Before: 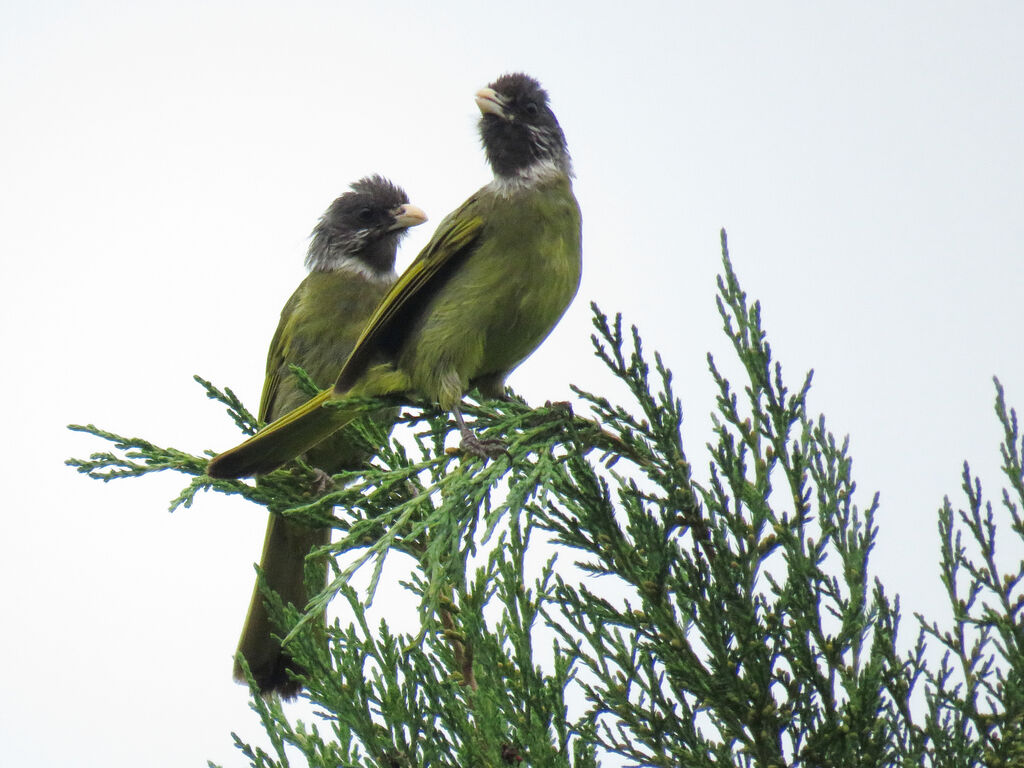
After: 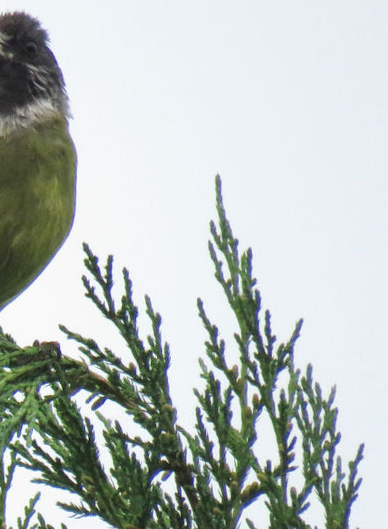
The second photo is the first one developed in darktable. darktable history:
rotate and perspective: rotation 2.17°, automatic cropping off
crop and rotate: left 49.936%, top 10.094%, right 13.136%, bottom 24.256%
